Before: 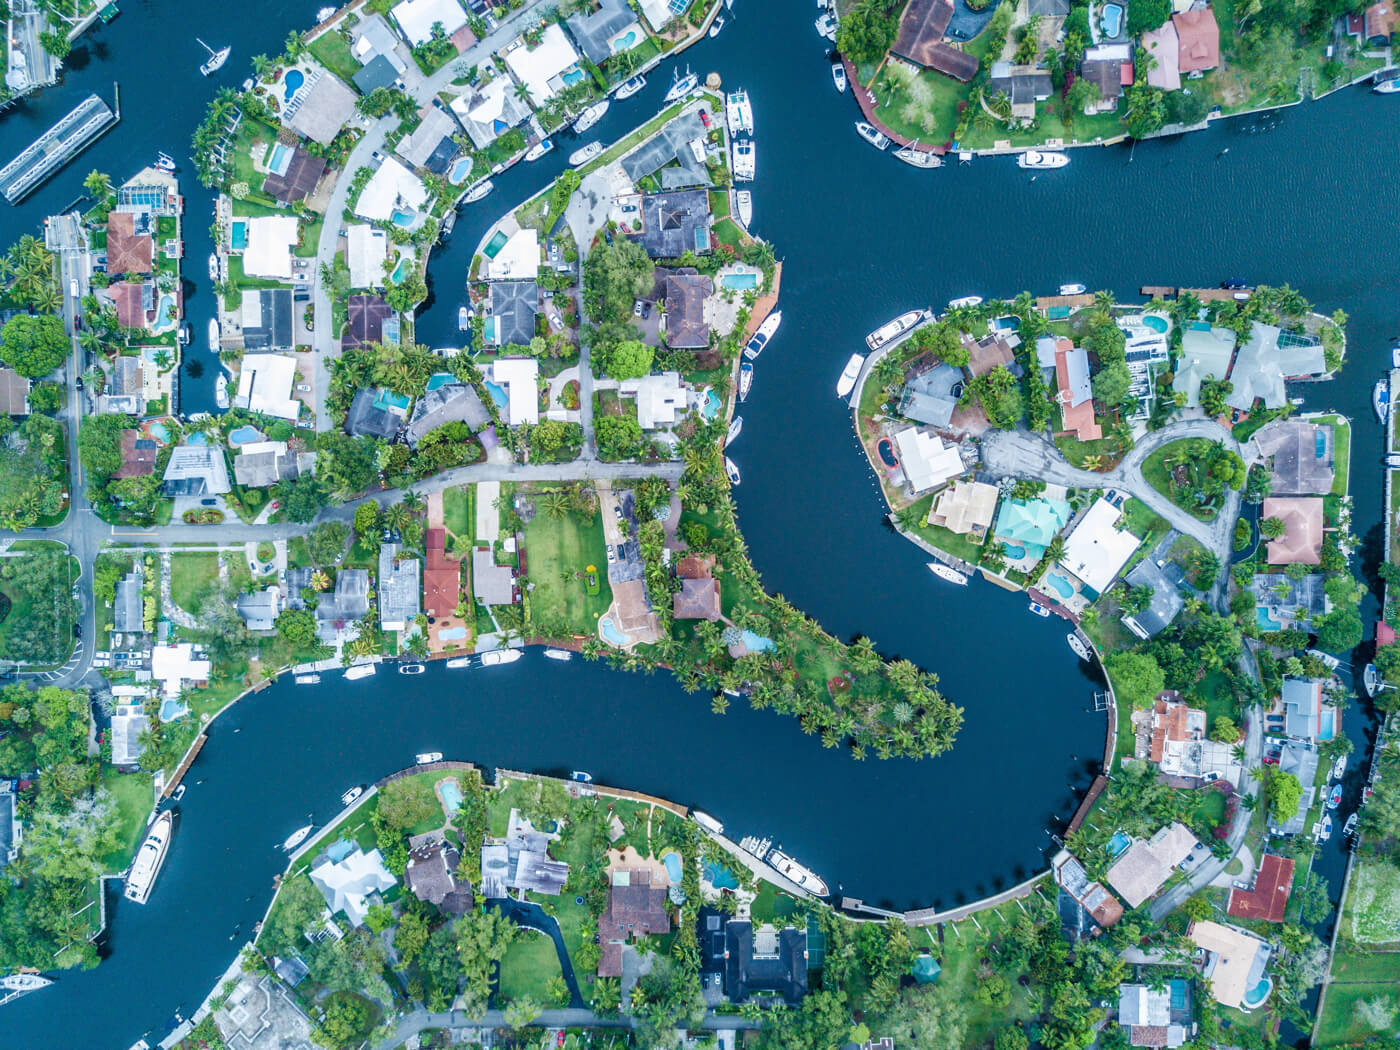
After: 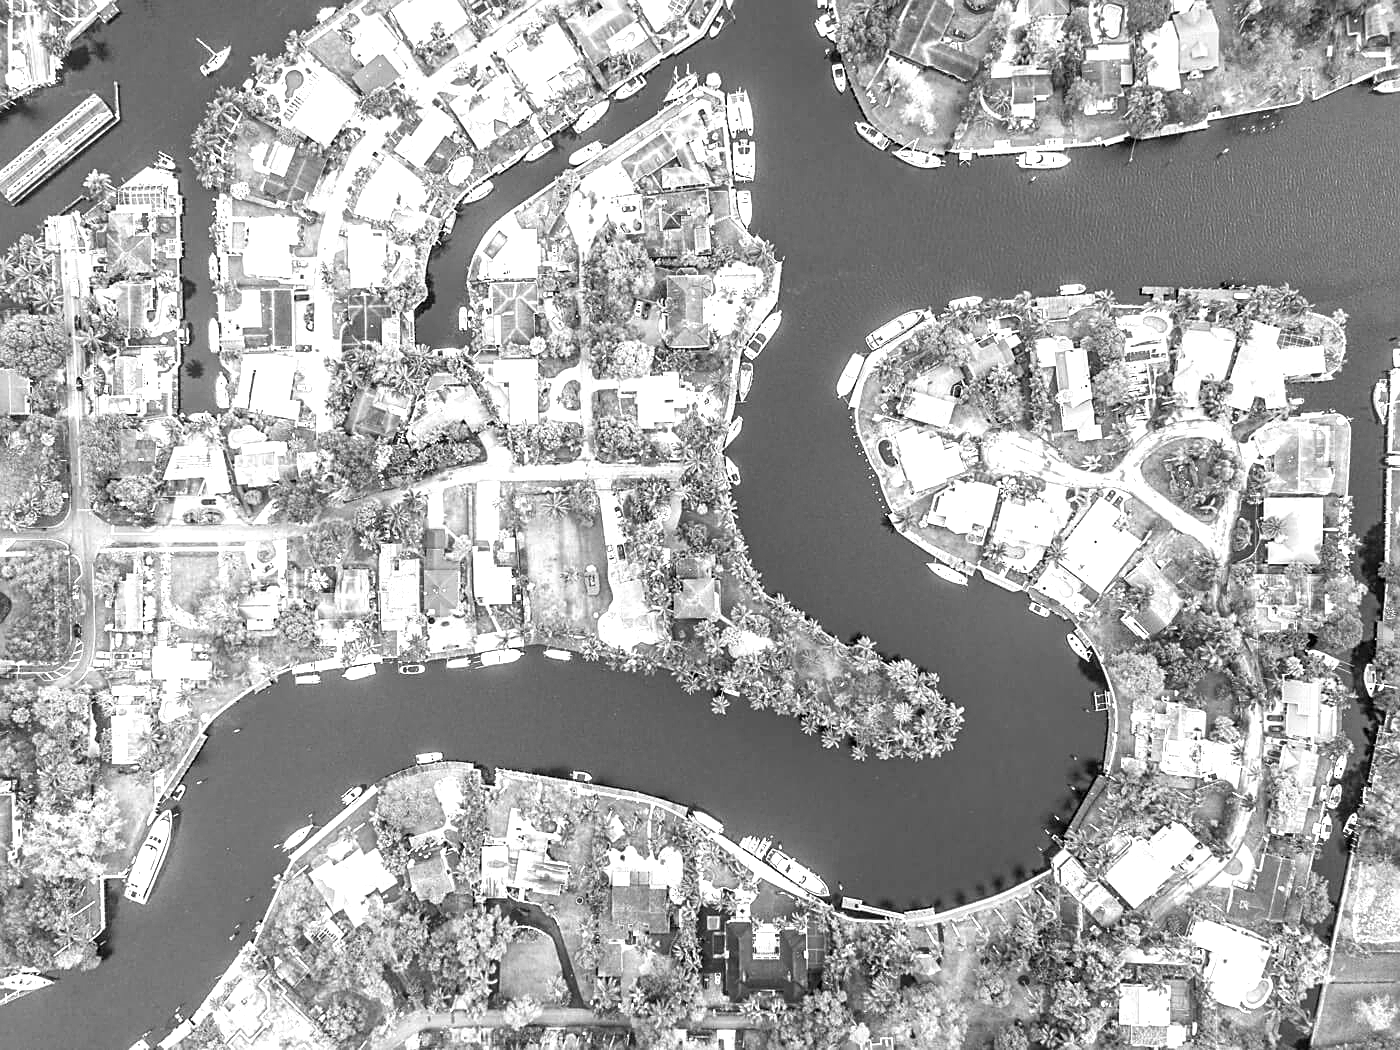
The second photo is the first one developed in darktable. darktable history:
haze removal: strength 0.02, distance 0.25, compatibility mode true, adaptive false
exposure: black level correction 0, exposure 1.1 EV, compensate highlight preservation false
sharpen: on, module defaults
monochrome: on, module defaults
